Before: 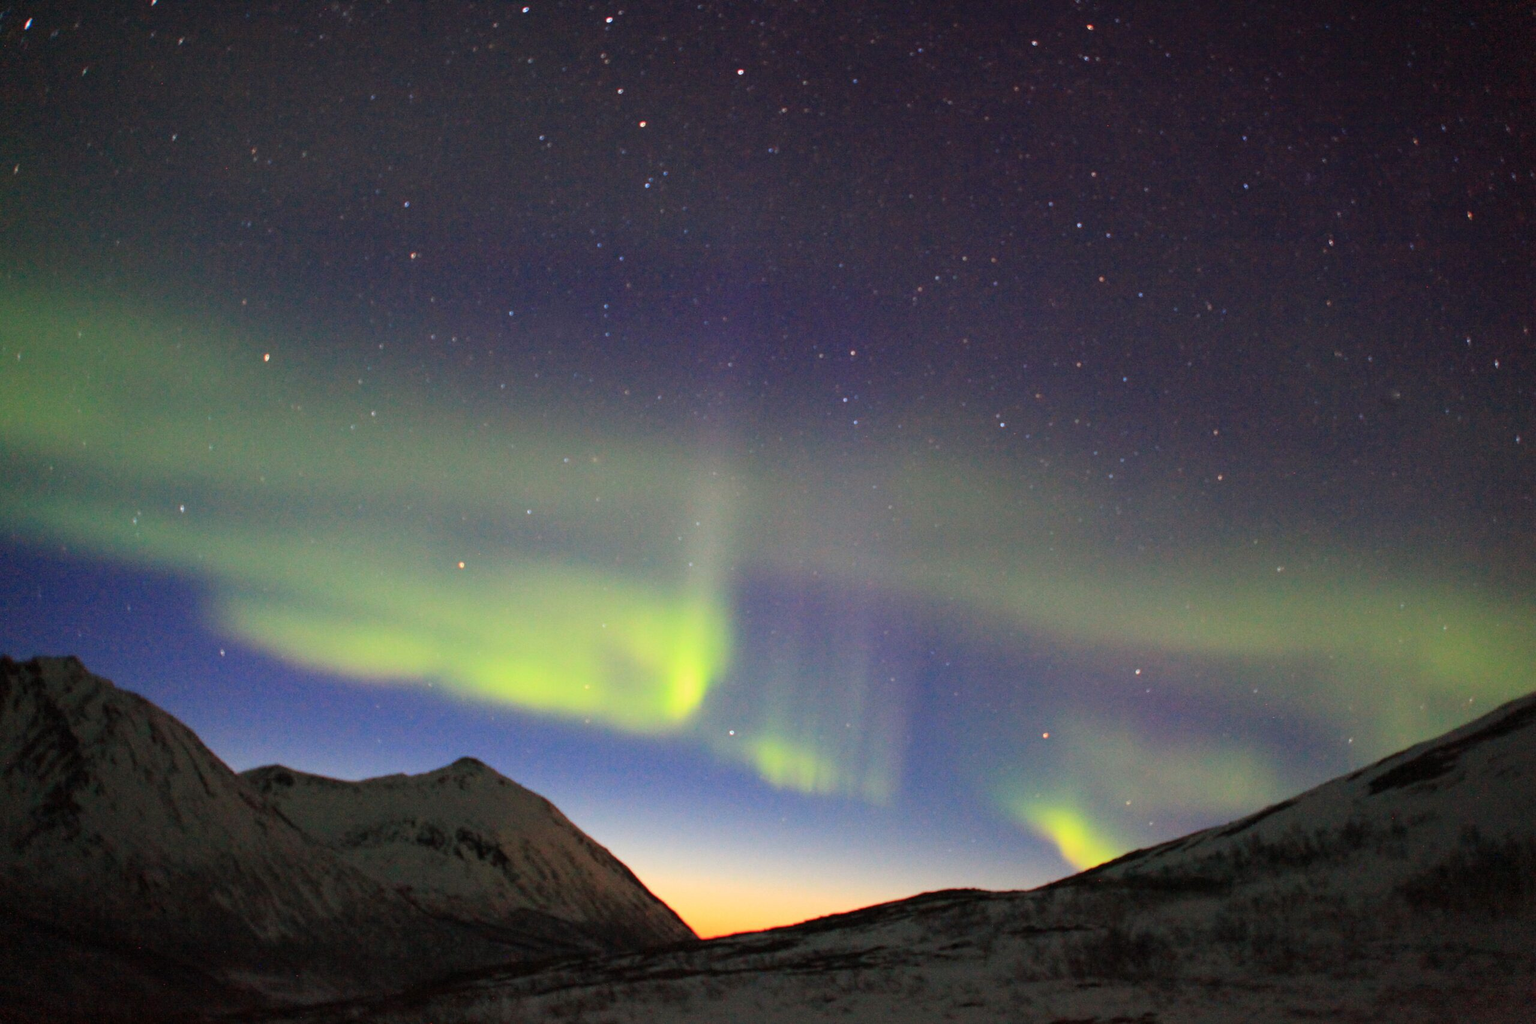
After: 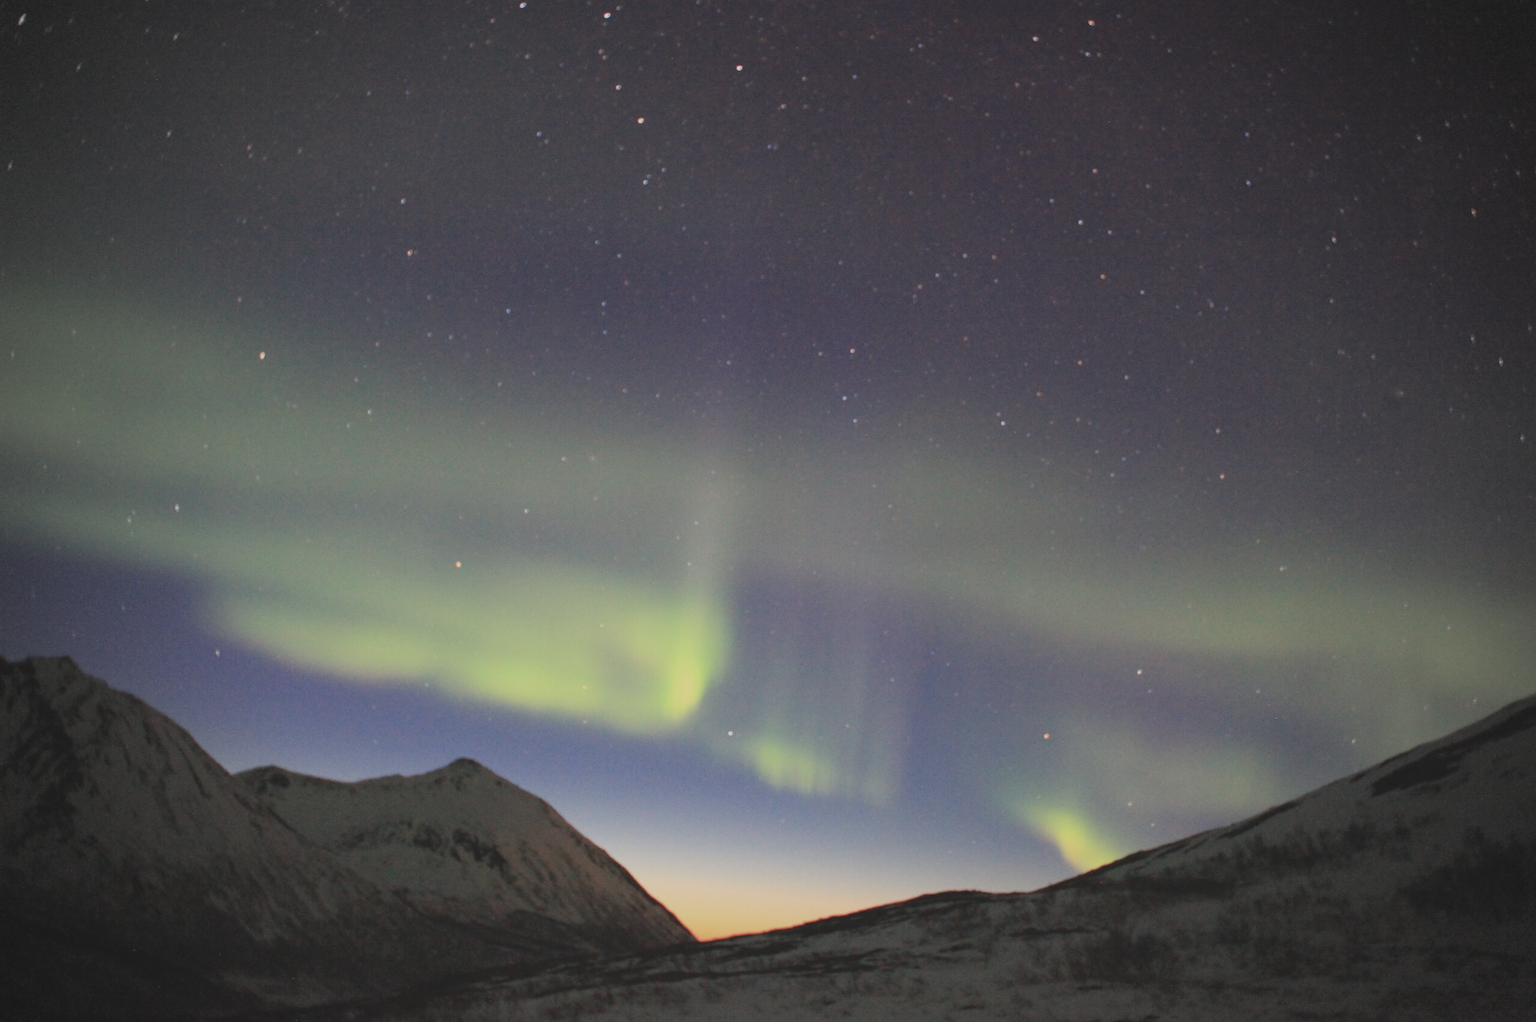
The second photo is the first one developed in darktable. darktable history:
crop: left 0.434%, top 0.485%, right 0.244%, bottom 0.386%
contrast brightness saturation: contrast -0.26, saturation -0.43
vignetting: fall-off start 67.15%, brightness -0.442, saturation -0.691, width/height ratio 1.011, unbound false
